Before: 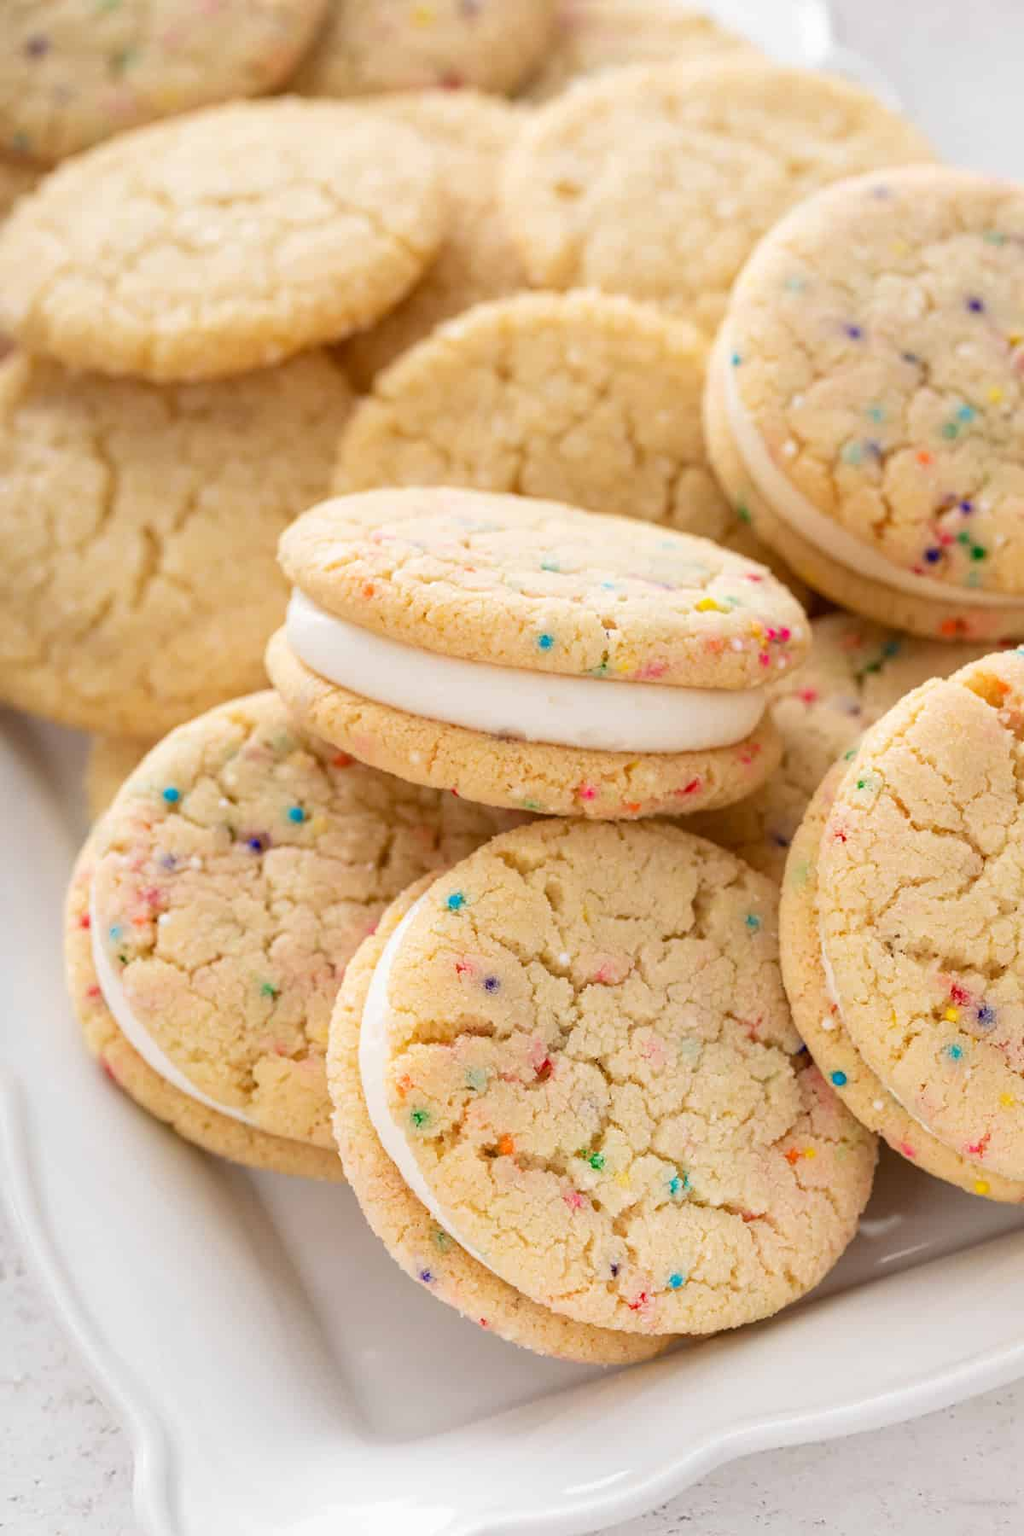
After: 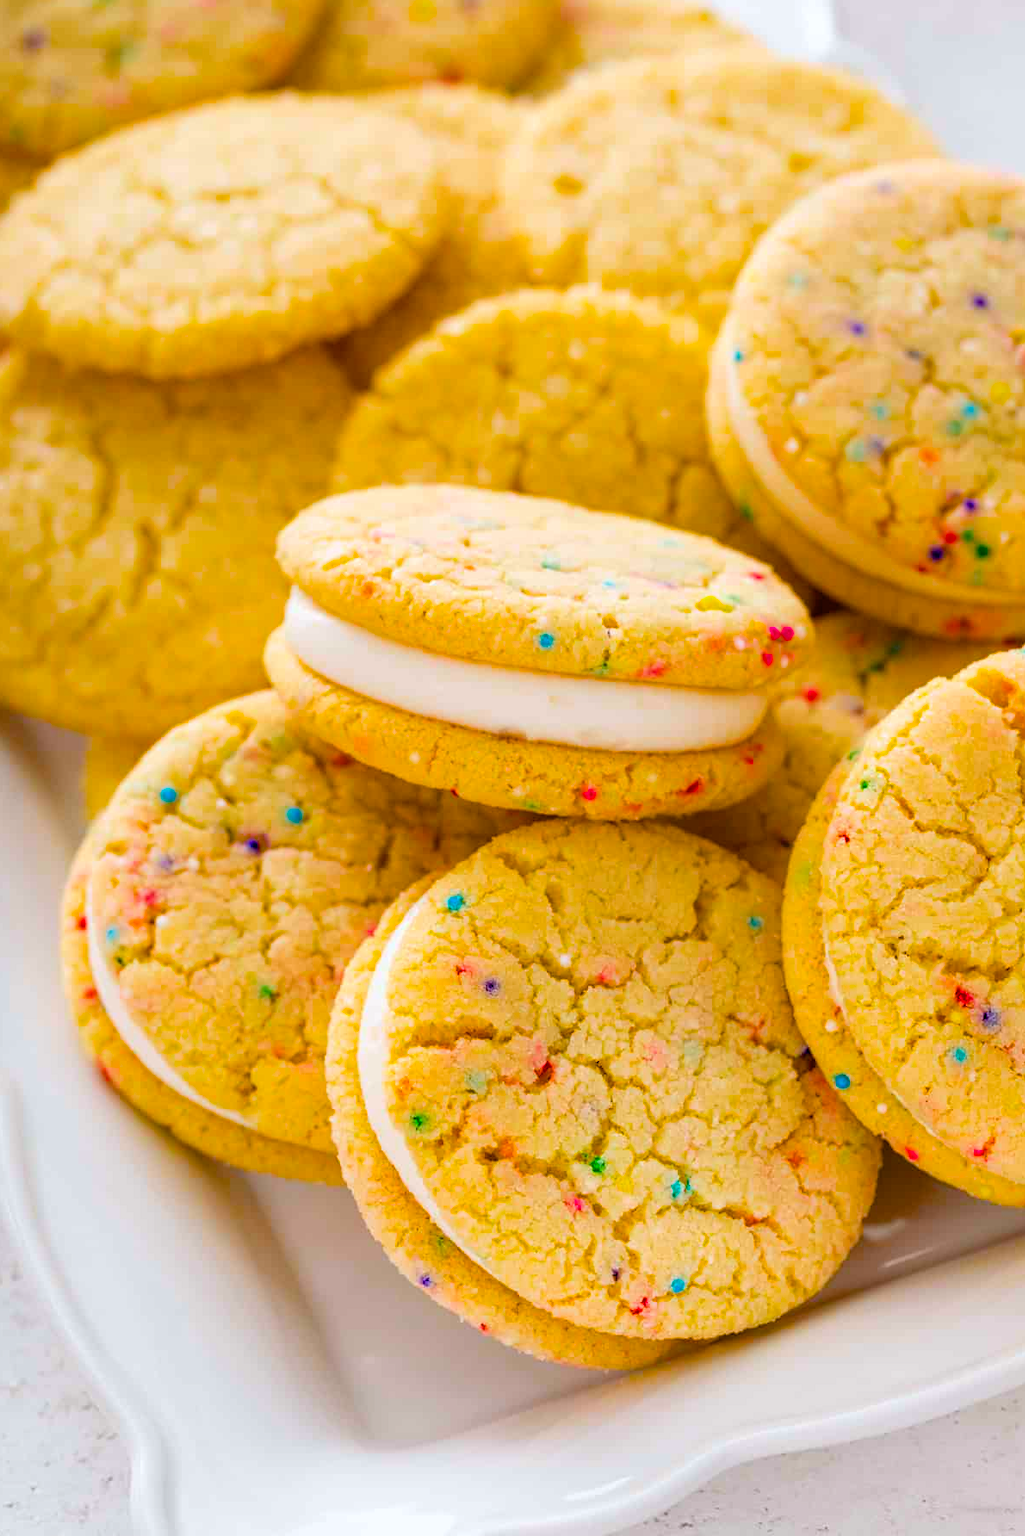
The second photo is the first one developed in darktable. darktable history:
color balance rgb: perceptual saturation grading › global saturation 100%
white balance: red 0.988, blue 1.017
crop: left 0.434%, top 0.485%, right 0.244%, bottom 0.386%
